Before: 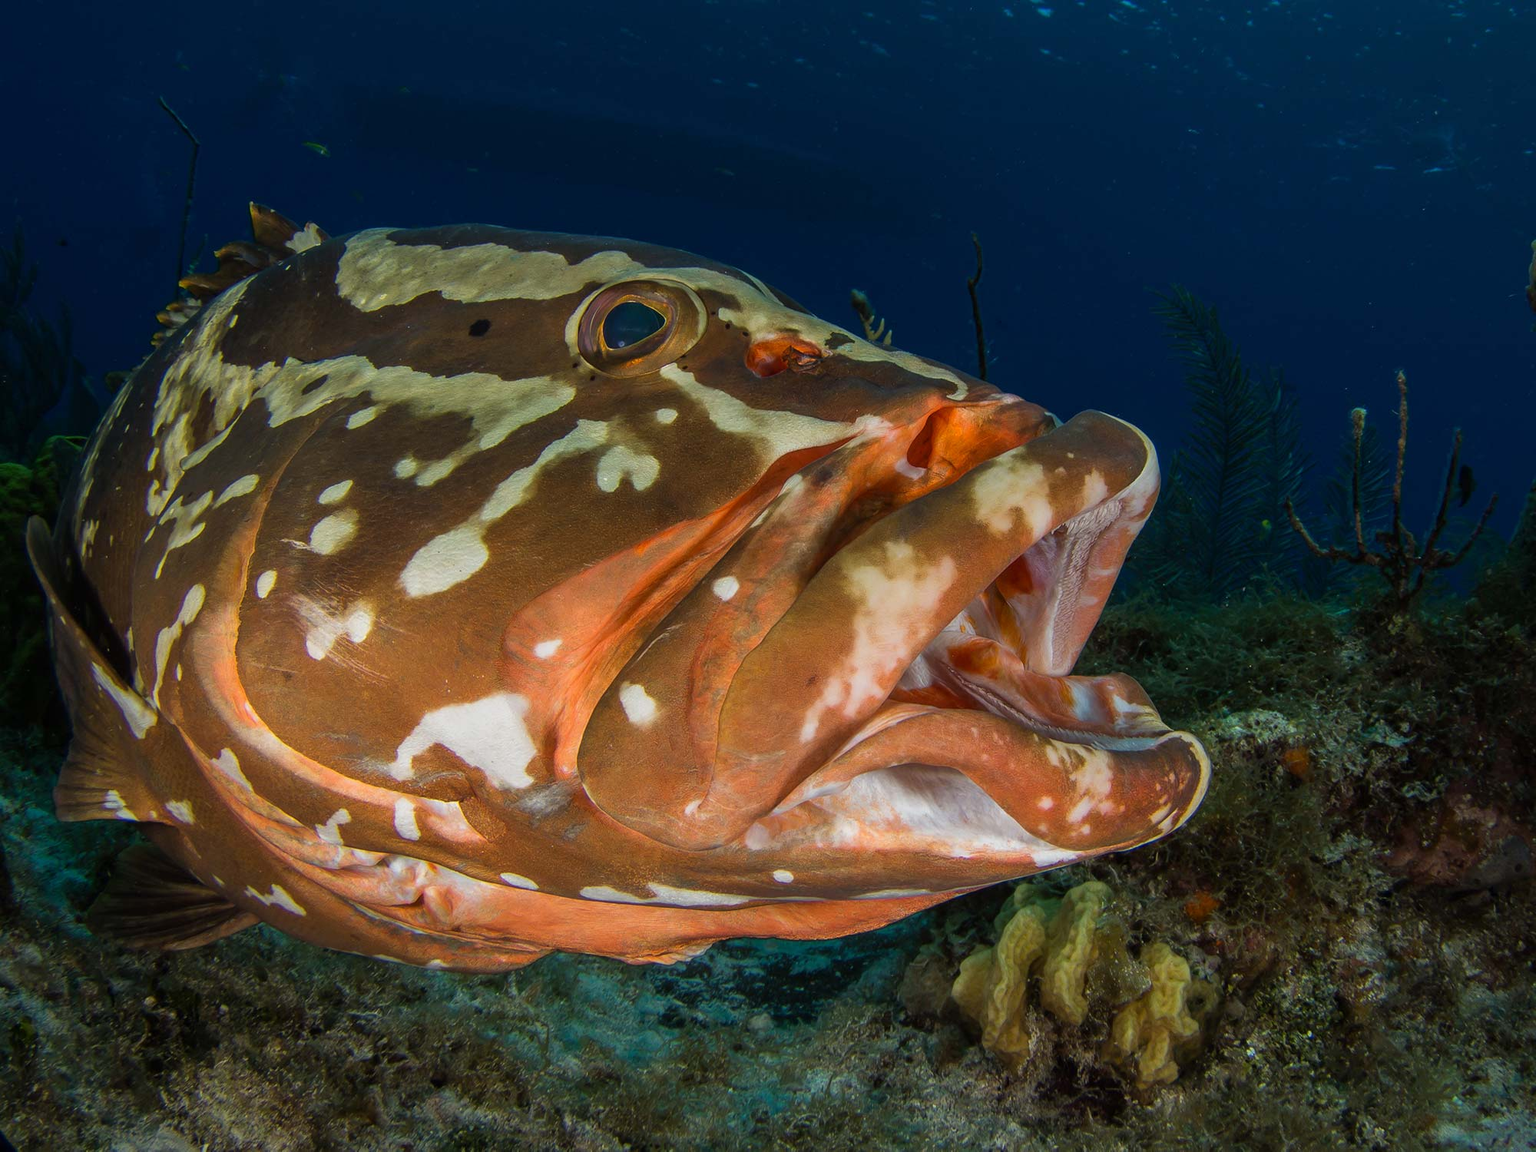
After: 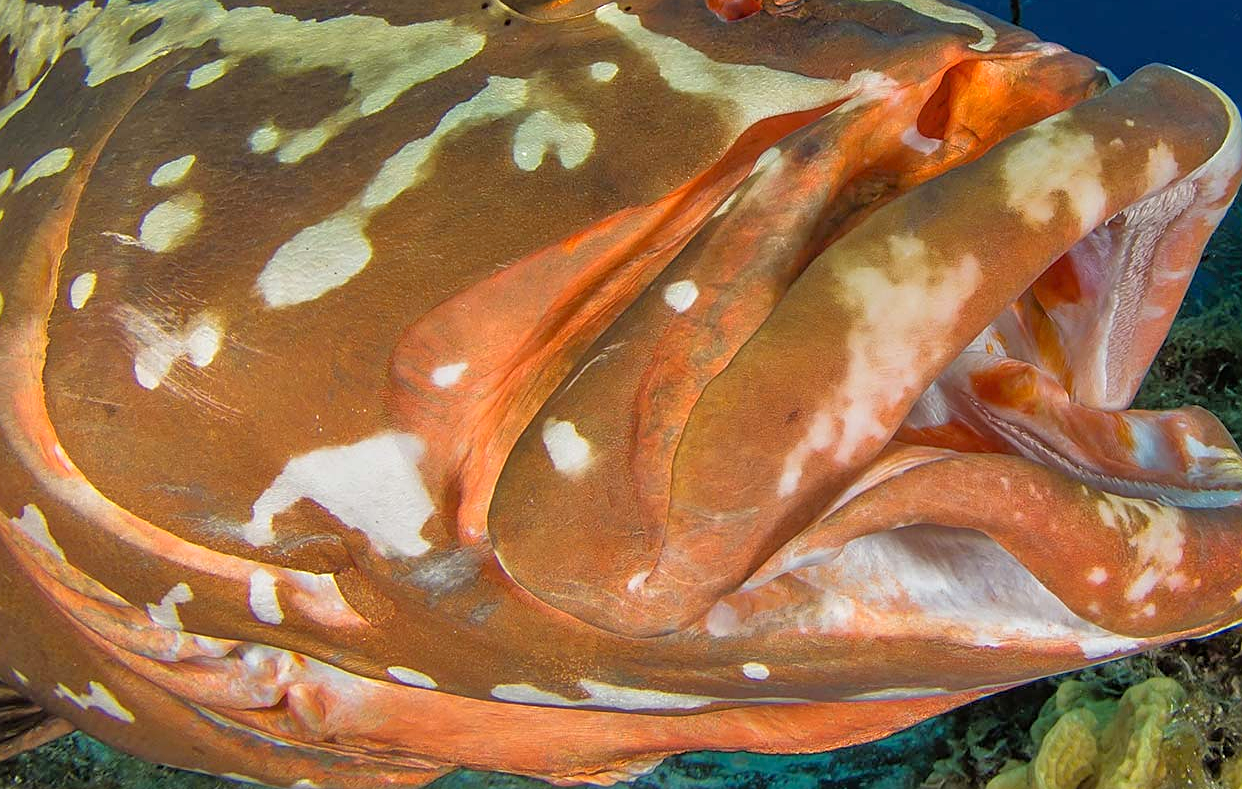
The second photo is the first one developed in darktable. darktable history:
tone equalizer: -7 EV 0.151 EV, -6 EV 0.617 EV, -5 EV 1.17 EV, -4 EV 1.35 EV, -3 EV 1.17 EV, -2 EV 0.6 EV, -1 EV 0.166 EV
crop: left 13.218%, top 31.375%, right 24.667%, bottom 15.99%
sharpen: on, module defaults
